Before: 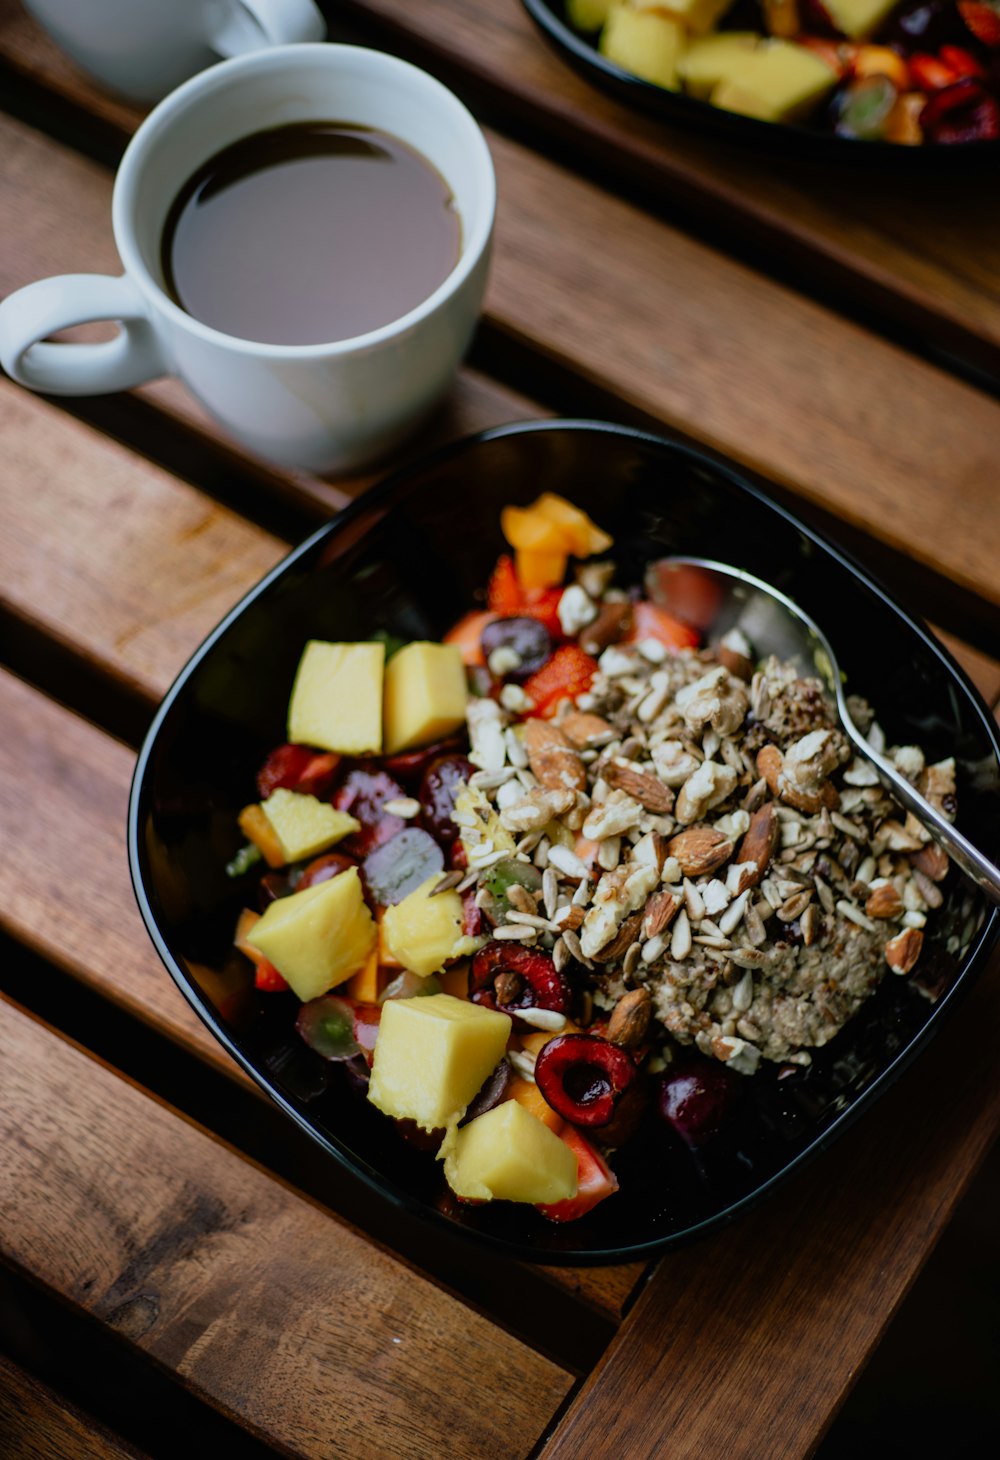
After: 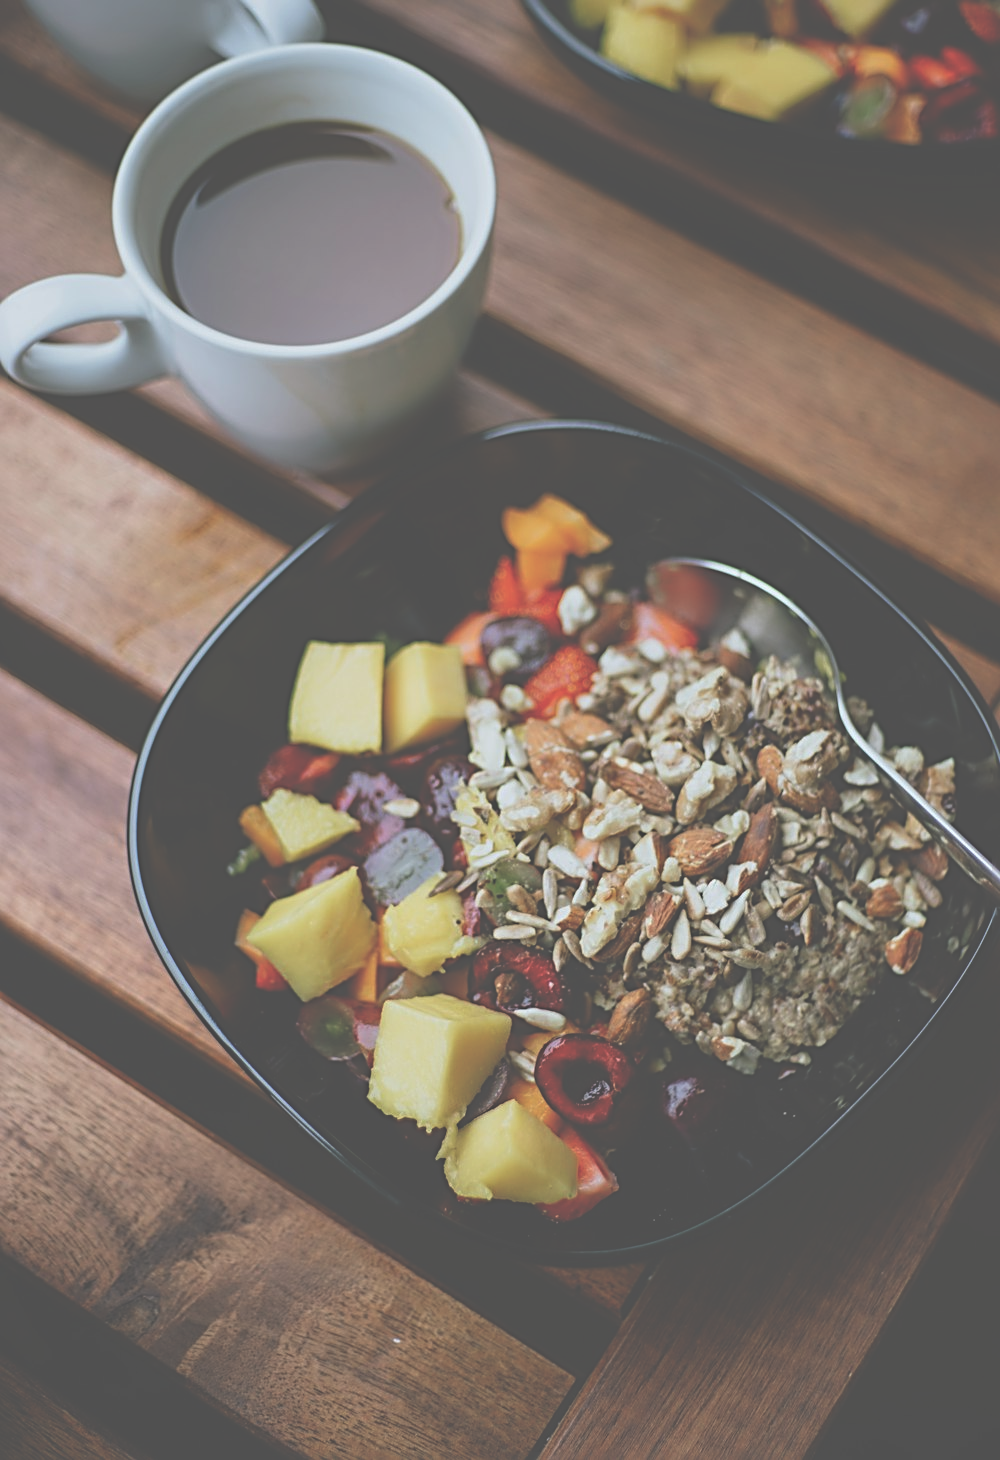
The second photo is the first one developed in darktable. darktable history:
exposure: black level correction -0.087, compensate highlight preservation false
sharpen: radius 3.119
